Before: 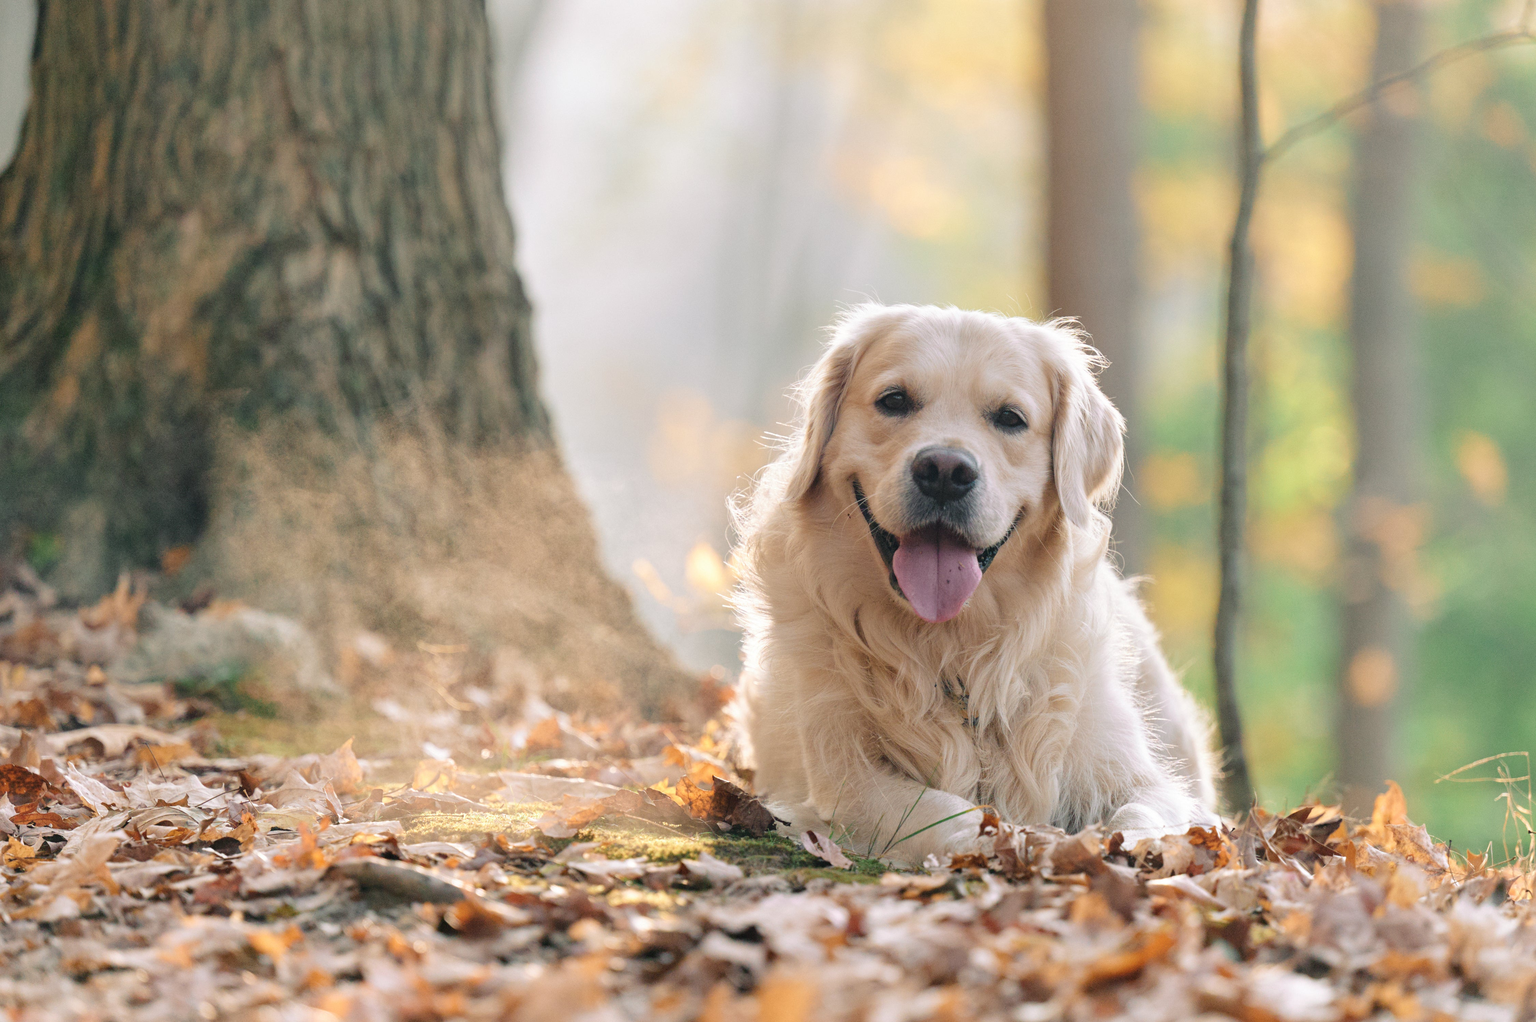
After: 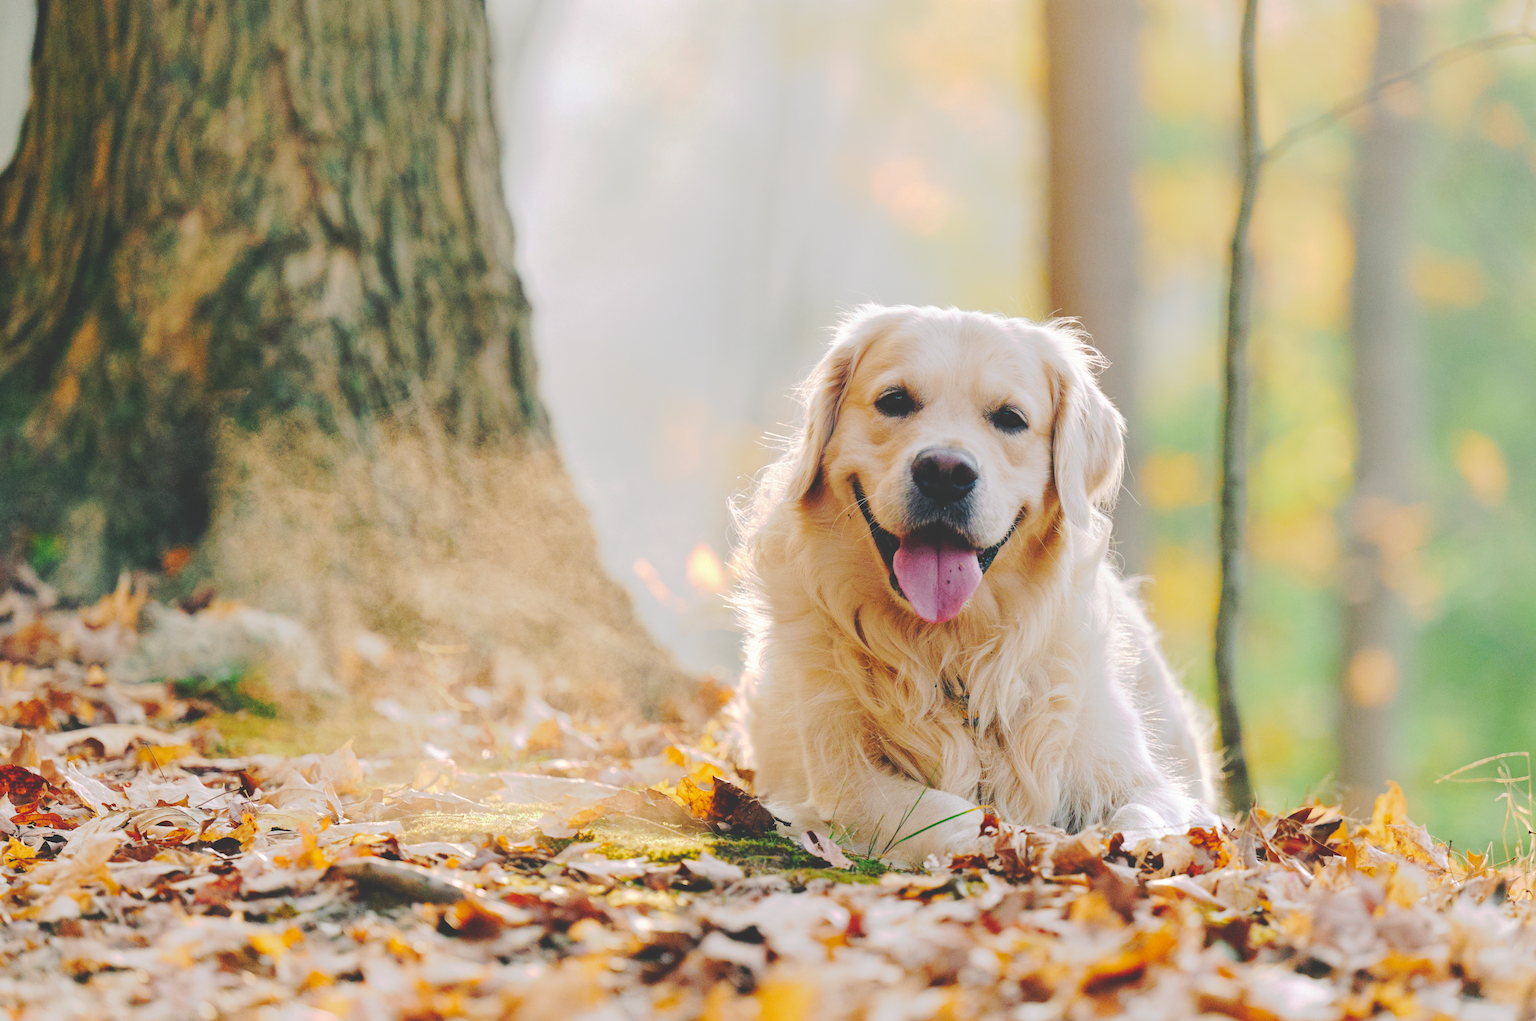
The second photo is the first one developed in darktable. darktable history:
tone curve: curves: ch0 [(0, 0) (0.003, 0.198) (0.011, 0.198) (0.025, 0.198) (0.044, 0.198) (0.069, 0.201) (0.1, 0.202) (0.136, 0.207) (0.177, 0.212) (0.224, 0.222) (0.277, 0.27) (0.335, 0.332) (0.399, 0.422) (0.468, 0.542) (0.543, 0.626) (0.623, 0.698) (0.709, 0.764) (0.801, 0.82) (0.898, 0.863) (1, 1)], preserve colors none
color balance rgb: perceptual saturation grading › global saturation 20%, global vibrance 20%
